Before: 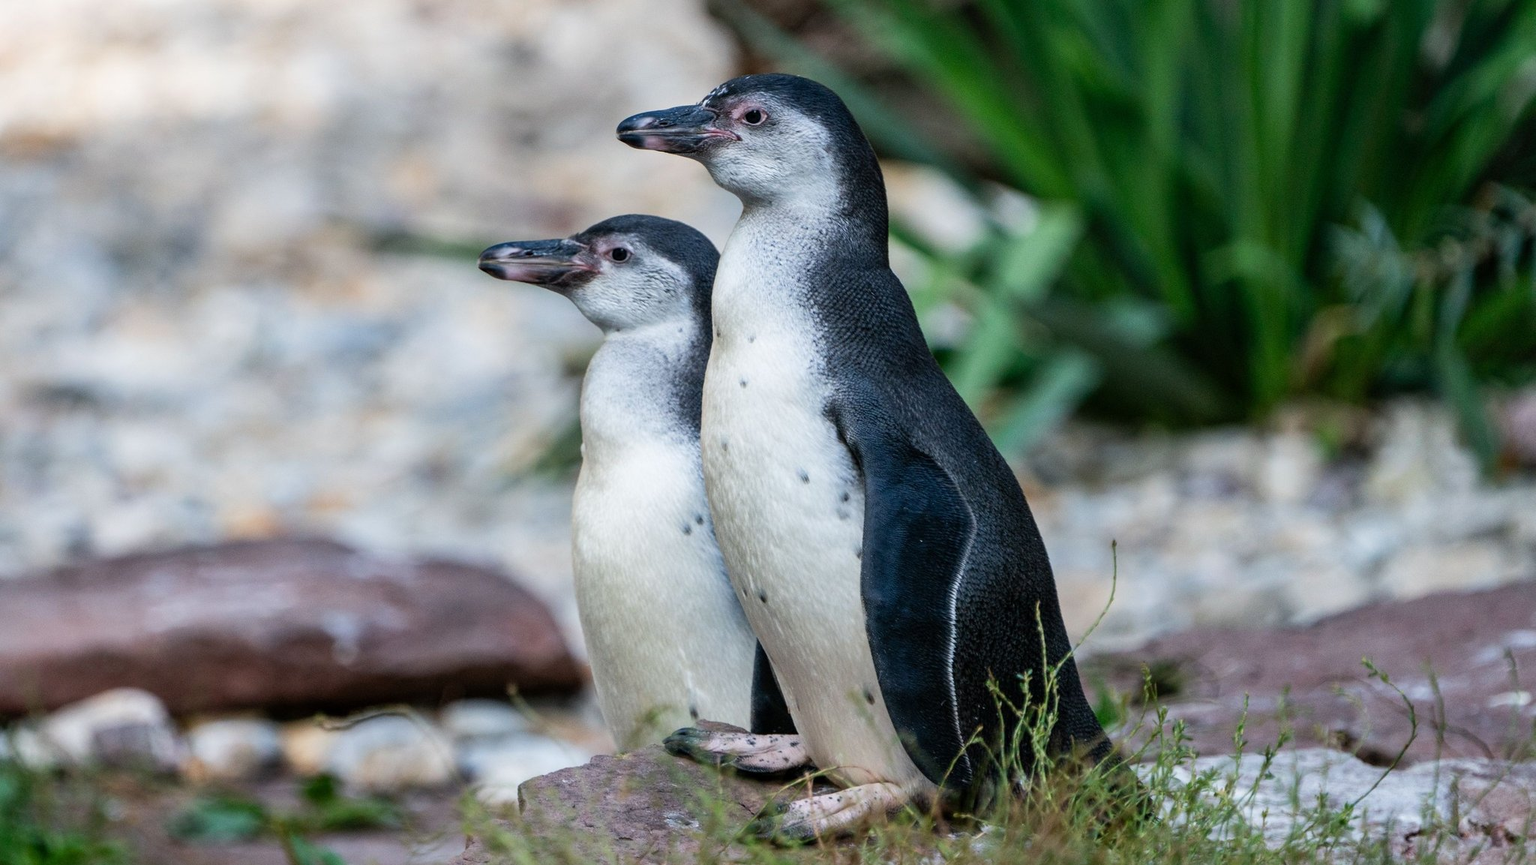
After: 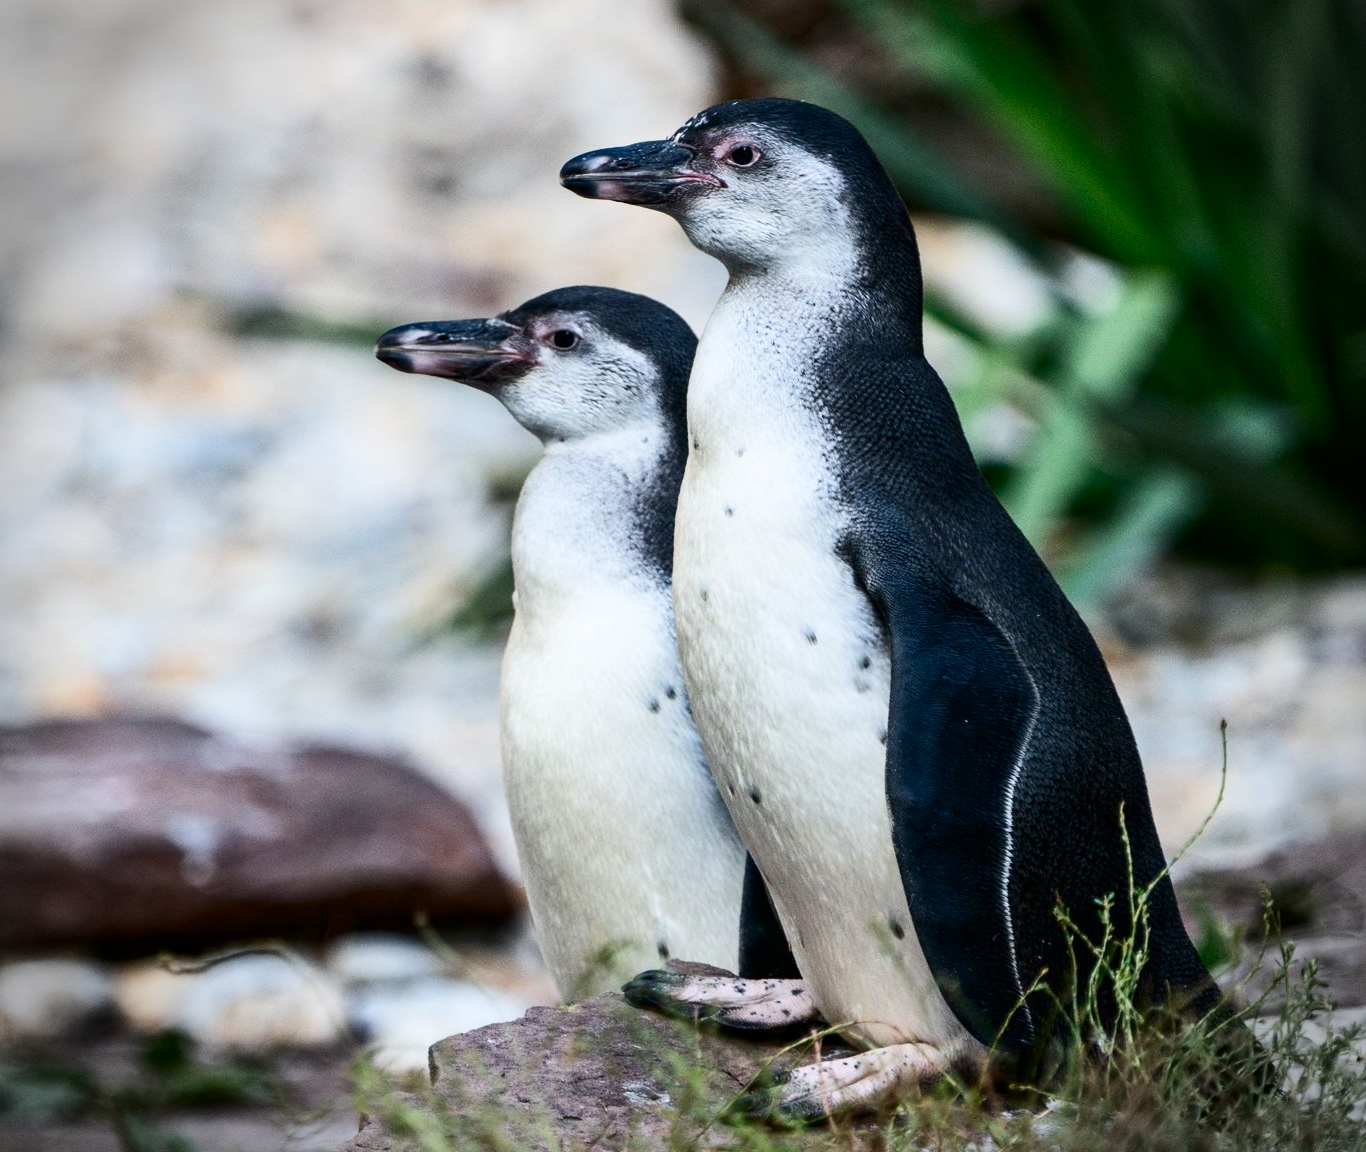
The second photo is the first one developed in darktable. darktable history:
crop and rotate: left 12.801%, right 20.47%
vignetting: fall-off start 88.12%, fall-off radius 23.85%
contrast brightness saturation: contrast 0.28
